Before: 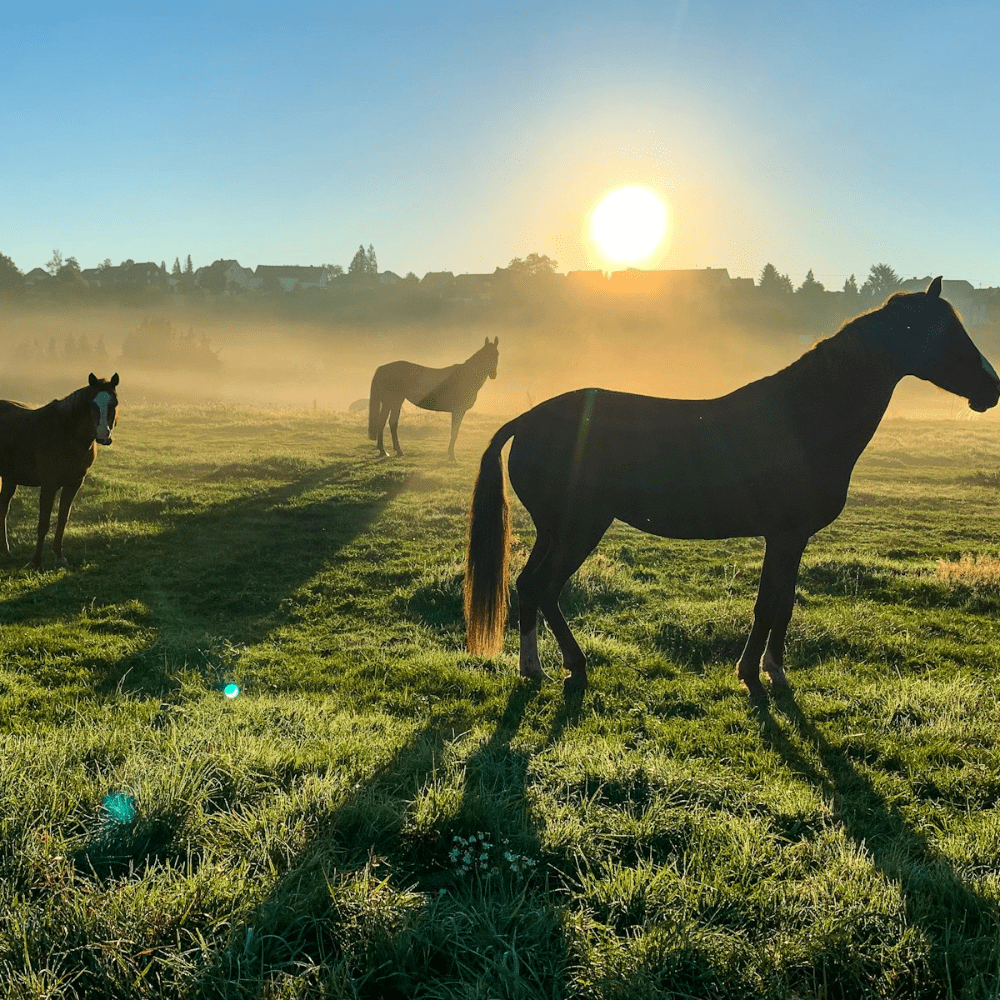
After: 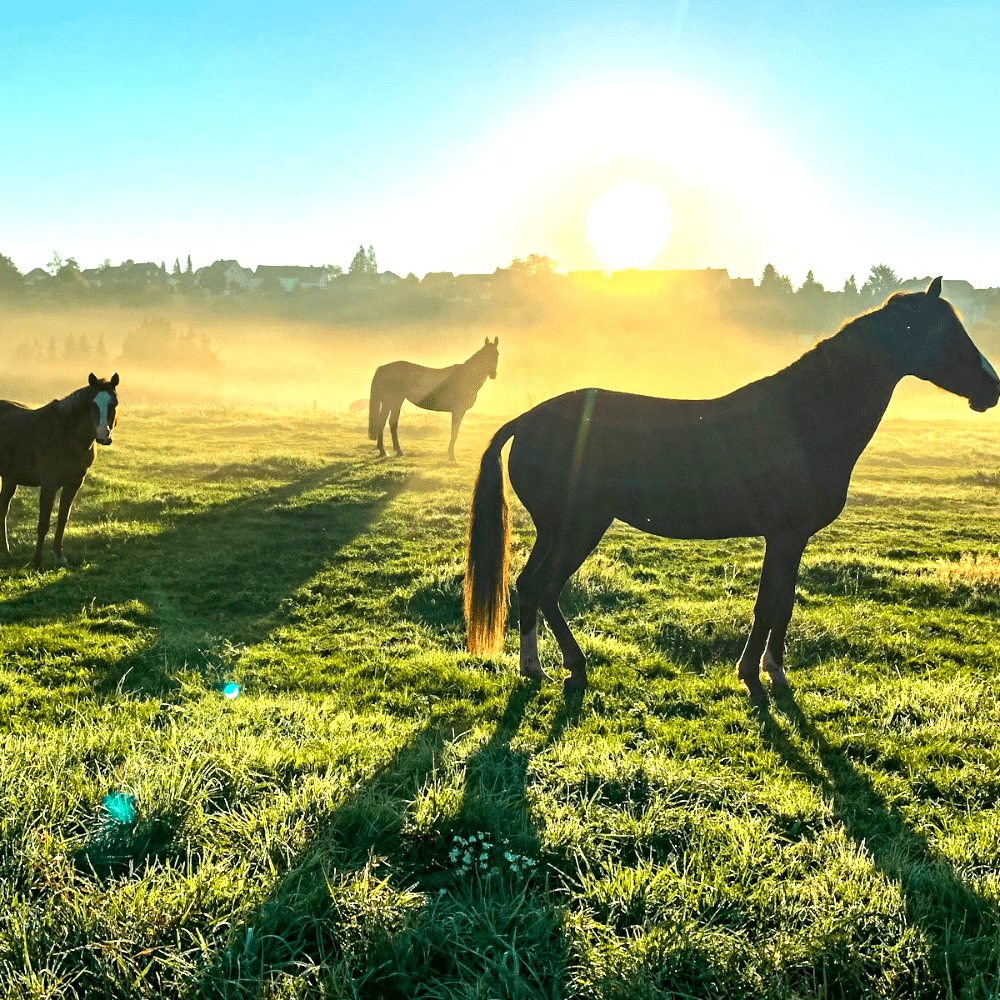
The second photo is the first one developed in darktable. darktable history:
contrast equalizer: y [[0.5, 0.5, 0.501, 0.63, 0.504, 0.5], [0.5 ×6], [0.5 ×6], [0 ×6], [0 ×6]]
exposure: exposure 0.945 EV, compensate highlight preservation false
contrast brightness saturation: contrast 0.044, saturation 0.163
